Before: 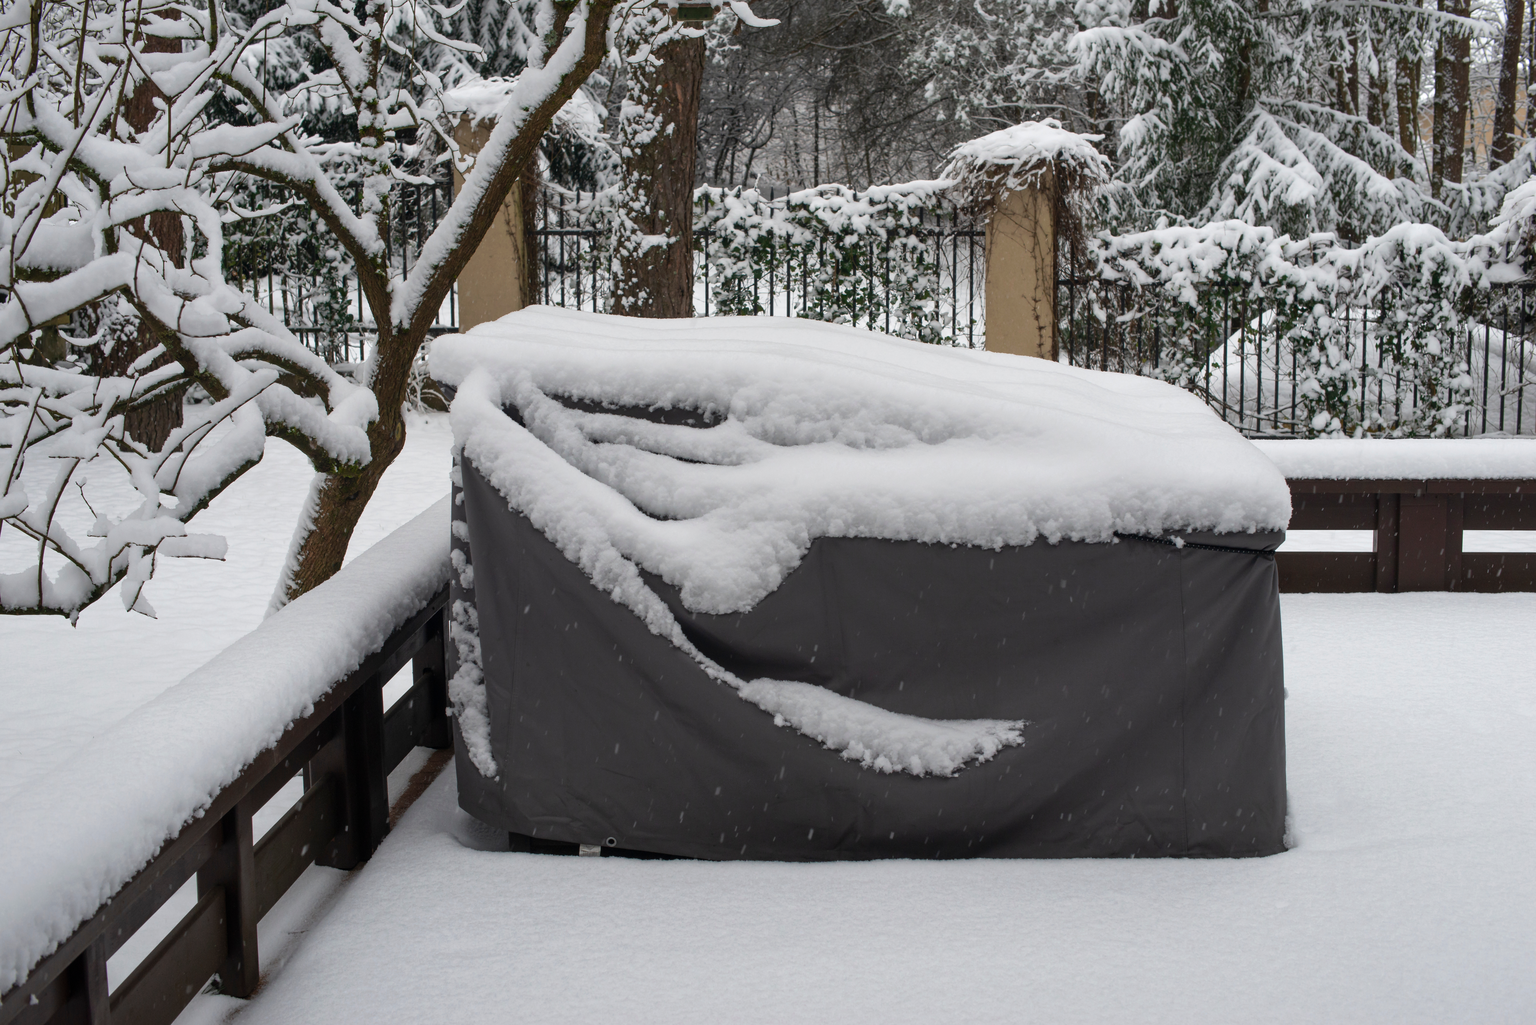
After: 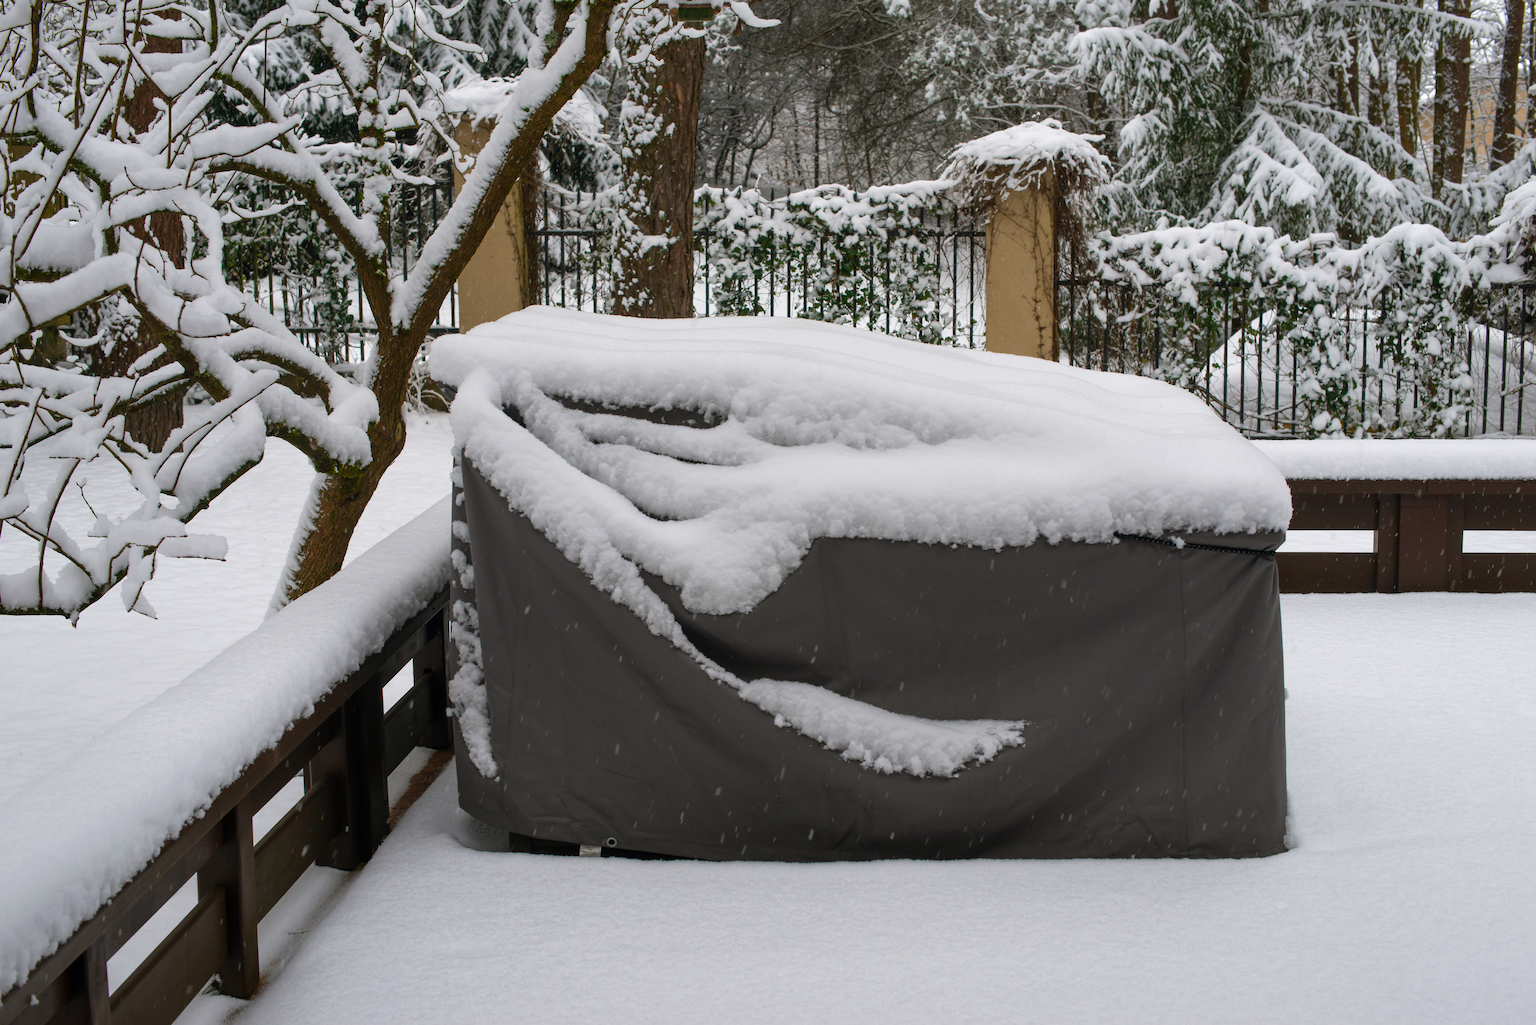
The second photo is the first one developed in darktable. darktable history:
color balance rgb: shadows lift › chroma 4.006%, shadows lift › hue 91.29°, highlights gain › chroma 0.116%, highlights gain › hue 330.46°, perceptual saturation grading › global saturation 19.345%, global vibrance 20%
